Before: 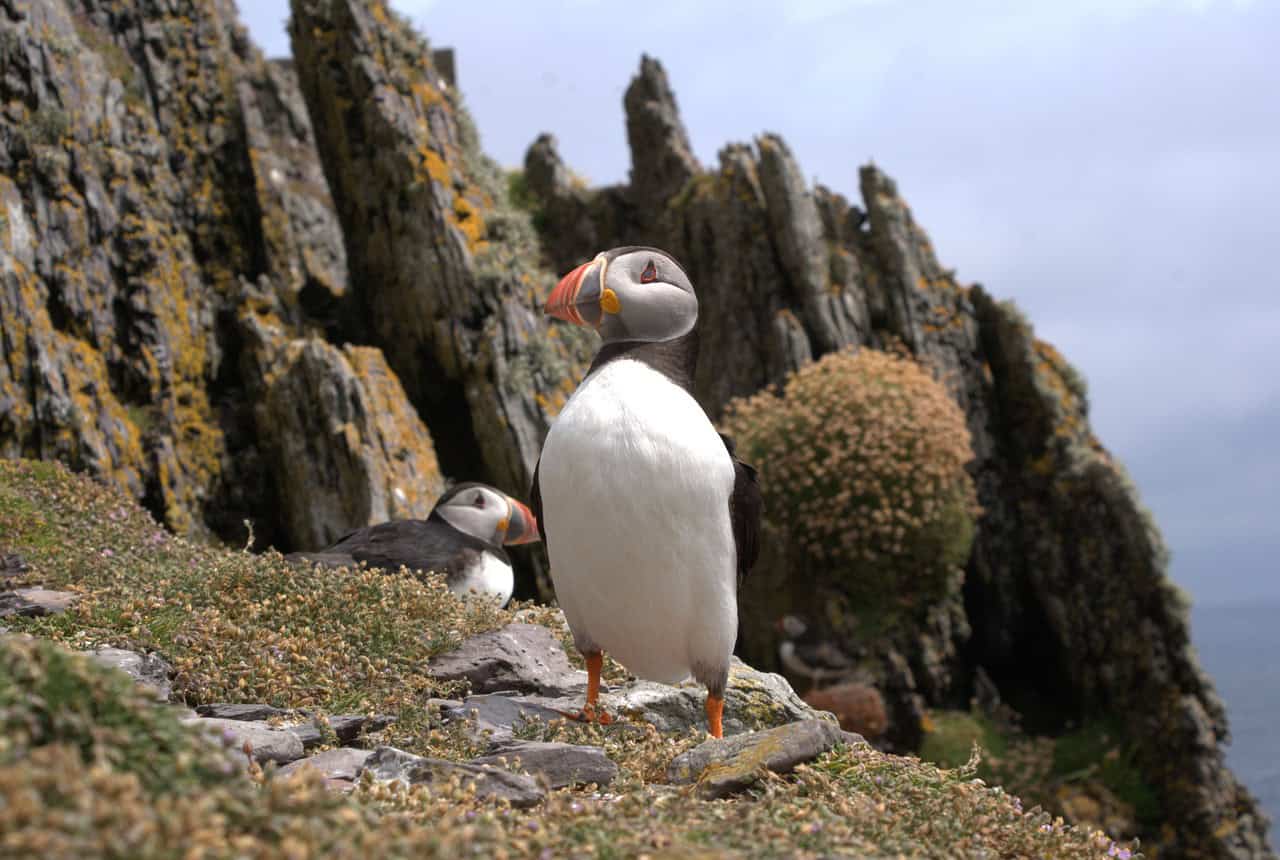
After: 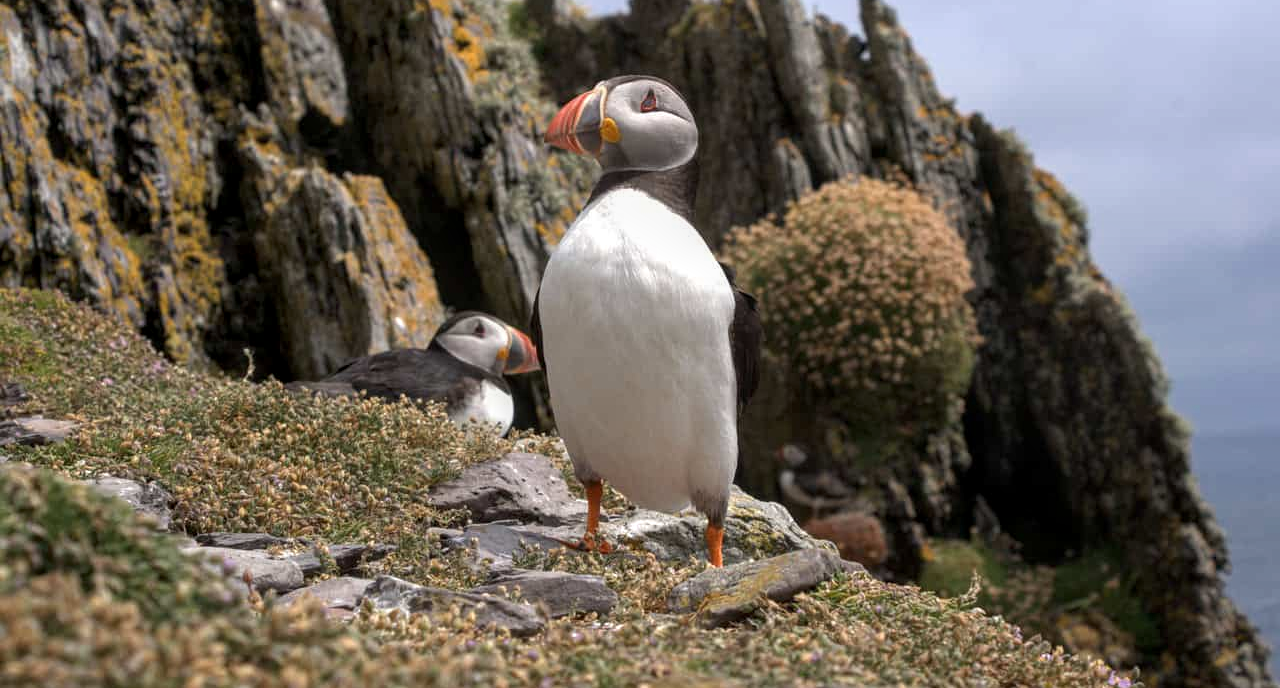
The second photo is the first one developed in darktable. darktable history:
local contrast: on, module defaults
crop and rotate: top 19.998%
color zones: curves: ch0 [(0, 0.5) (0.143, 0.5) (0.286, 0.5) (0.429, 0.5) (0.62, 0.489) (0.714, 0.445) (0.844, 0.496) (1, 0.5)]; ch1 [(0, 0.5) (0.143, 0.5) (0.286, 0.5) (0.429, 0.5) (0.571, 0.5) (0.714, 0.523) (0.857, 0.5) (1, 0.5)]
